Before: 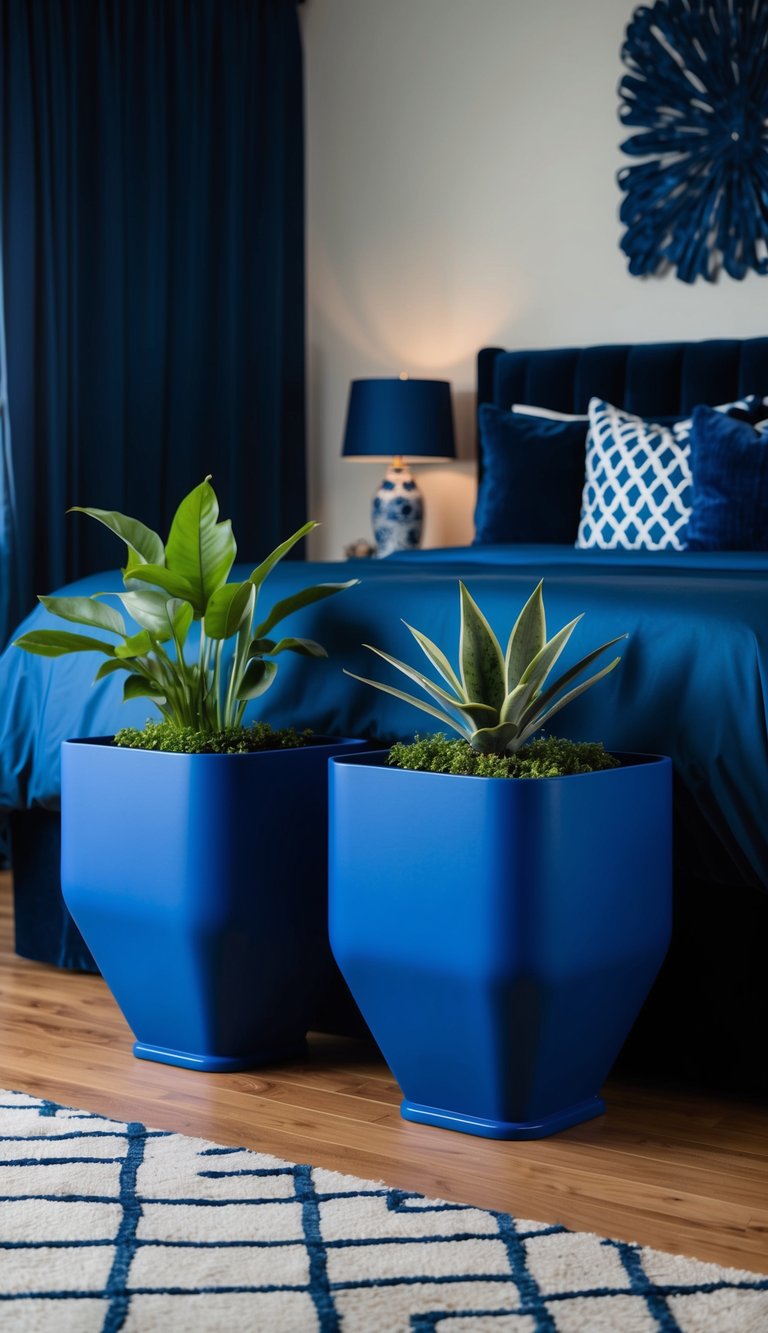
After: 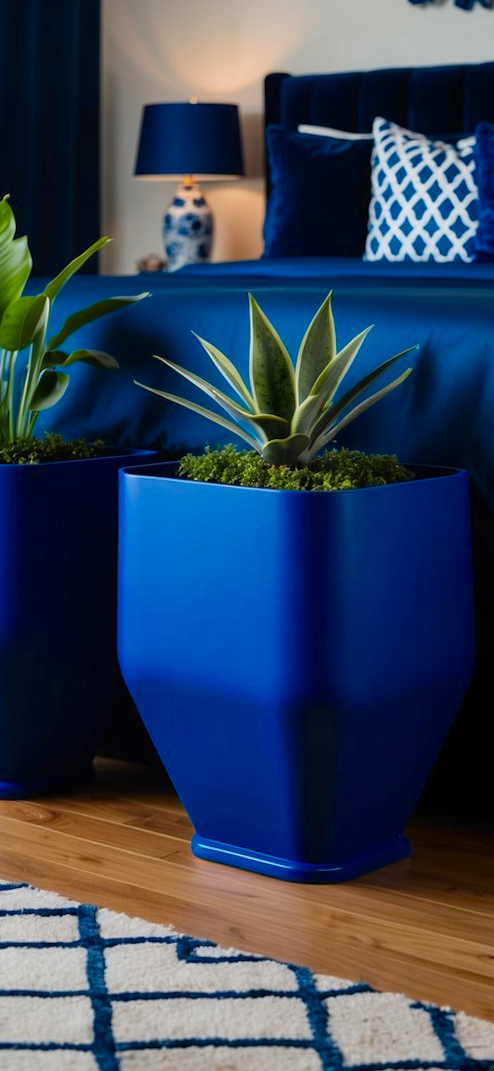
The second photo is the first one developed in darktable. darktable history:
color balance rgb: linear chroma grading › shadows -8%, linear chroma grading › global chroma 10%, perceptual saturation grading › global saturation 2%, perceptual saturation grading › highlights -2%, perceptual saturation grading › mid-tones 4%, perceptual saturation grading › shadows 8%, perceptual brilliance grading › global brilliance 2%, perceptual brilliance grading › highlights -4%, global vibrance 16%, saturation formula JzAzBz (2021)
crop and rotate: left 28.256%, top 17.734%, right 12.656%, bottom 3.573%
rotate and perspective: rotation 0.128°, lens shift (vertical) -0.181, lens shift (horizontal) -0.044, shear 0.001, automatic cropping off
